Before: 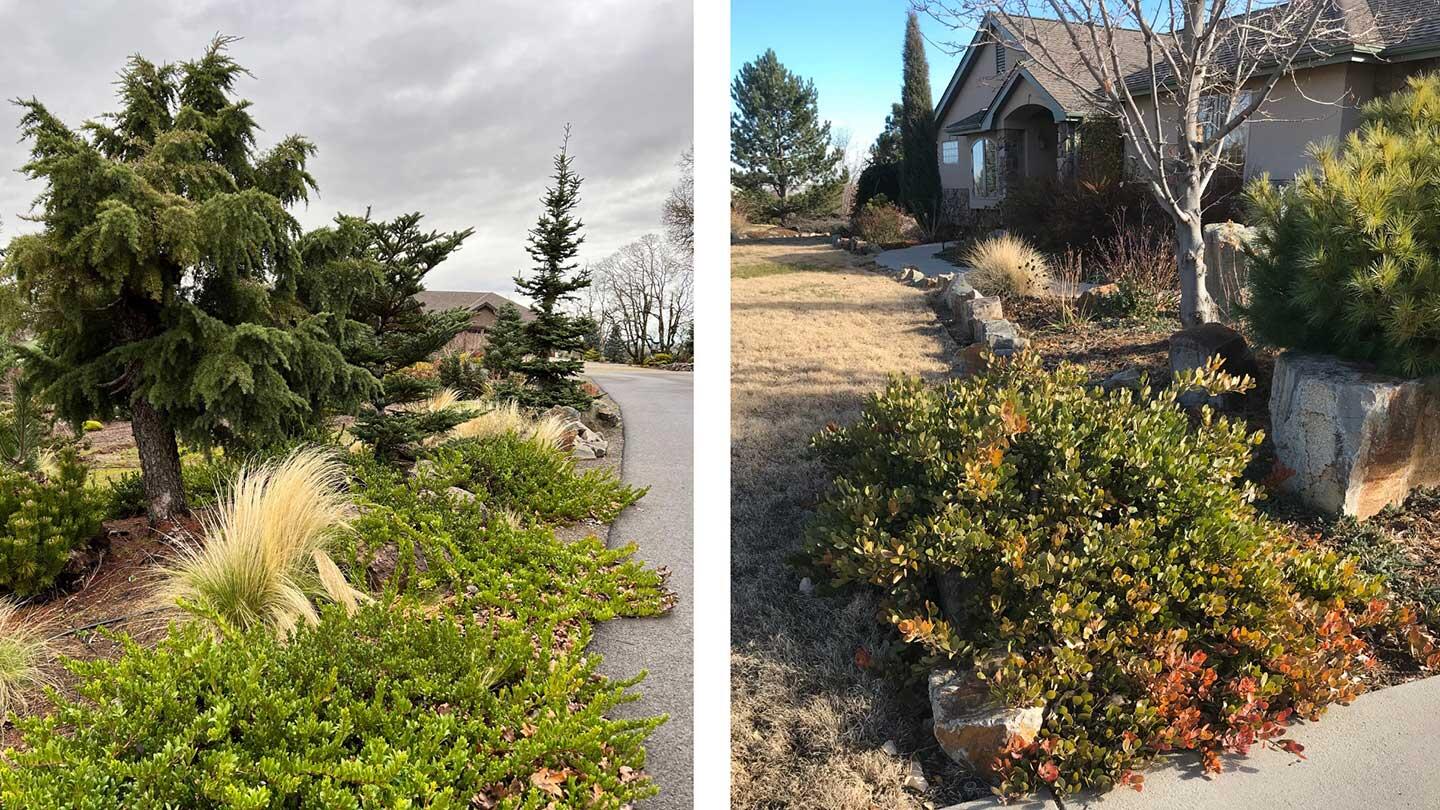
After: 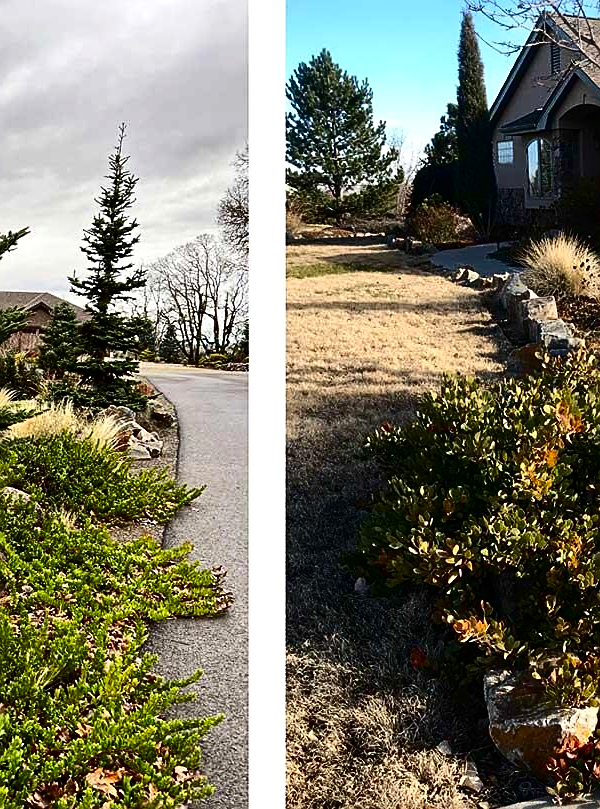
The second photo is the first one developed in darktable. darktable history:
sharpen: on, module defaults
crop: left 30.958%, right 27.324%
shadows and highlights: shadows 13.81, white point adjustment 1.33, highlights -1.84, soften with gaussian
contrast brightness saturation: contrast 0.241, brightness -0.229, saturation 0.144
